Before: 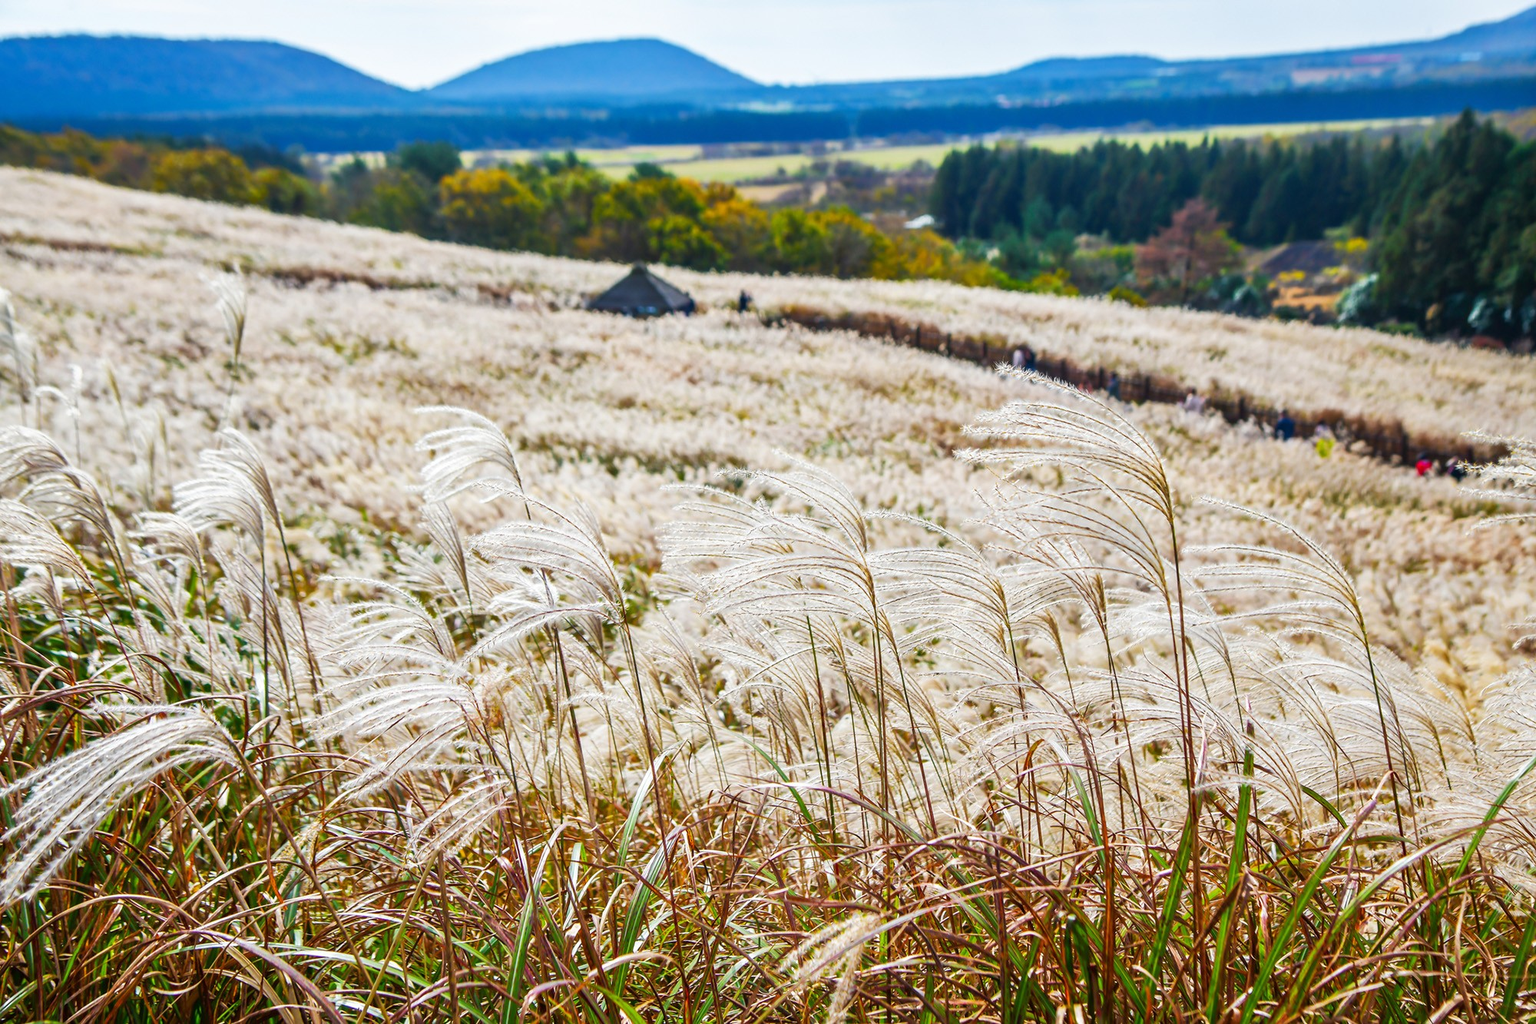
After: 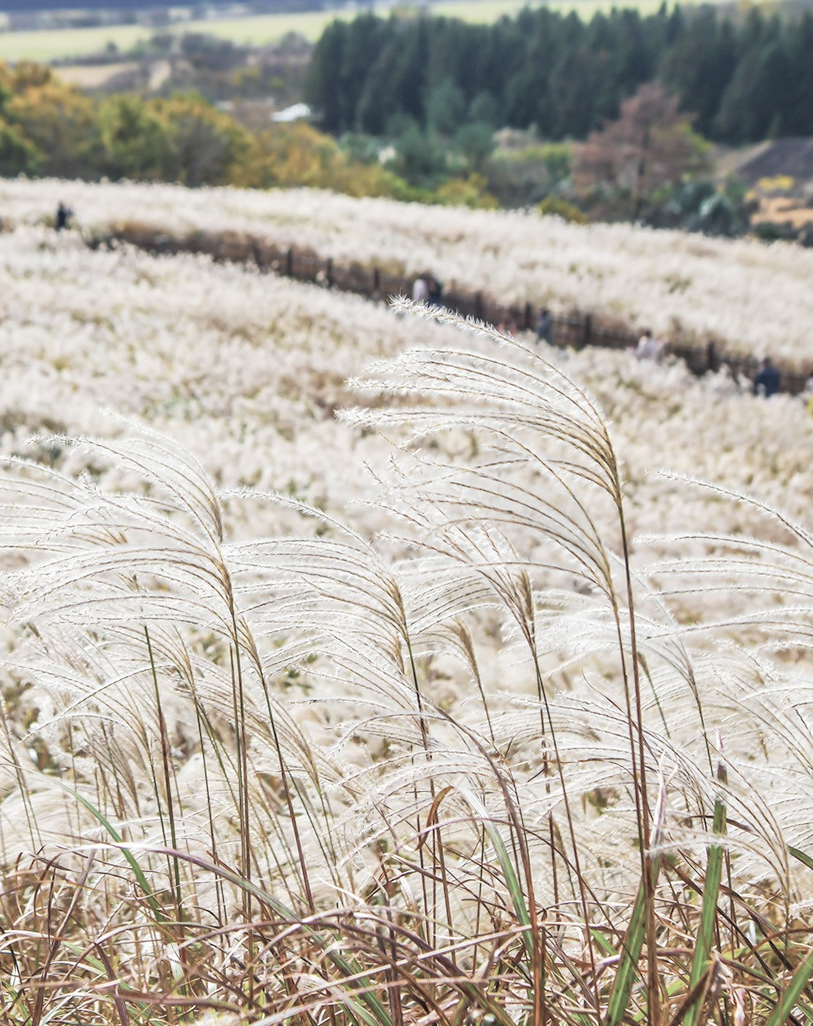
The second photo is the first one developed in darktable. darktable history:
contrast brightness saturation: brightness 0.183, saturation -0.49
crop: left 45.31%, top 13.207%, right 14.039%, bottom 9.821%
